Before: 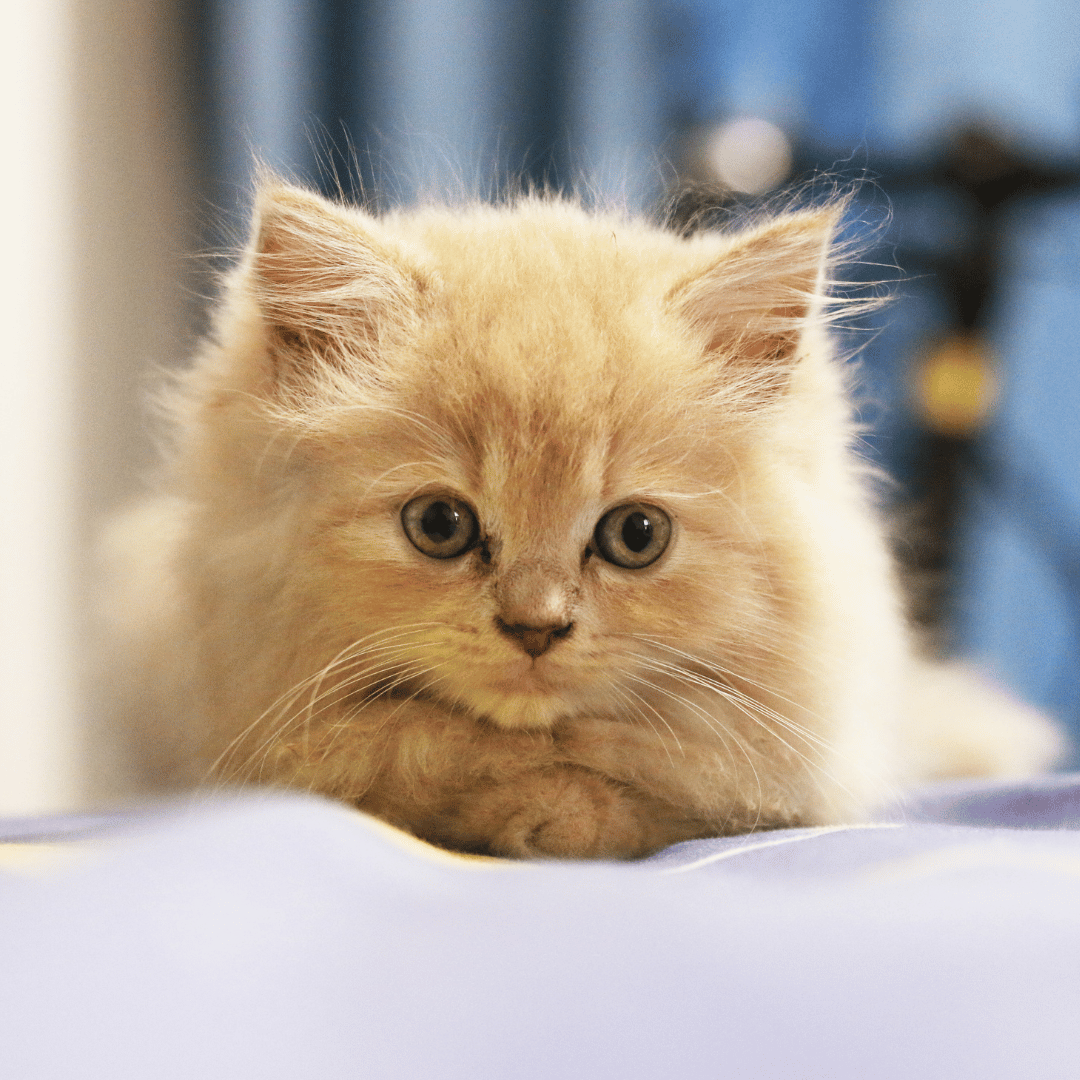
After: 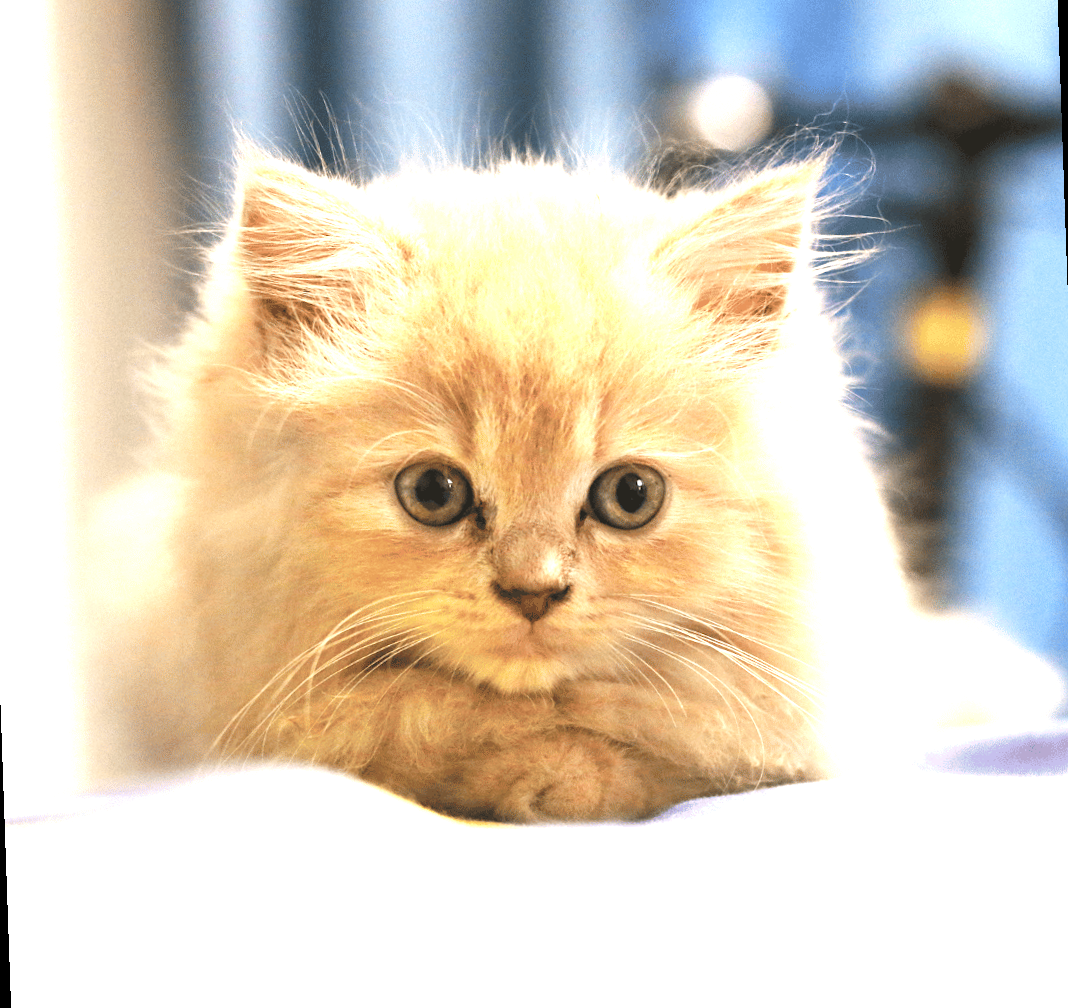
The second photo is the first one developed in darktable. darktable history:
exposure: exposure 1 EV, compensate highlight preservation false
rotate and perspective: rotation -2°, crop left 0.022, crop right 0.978, crop top 0.049, crop bottom 0.951
